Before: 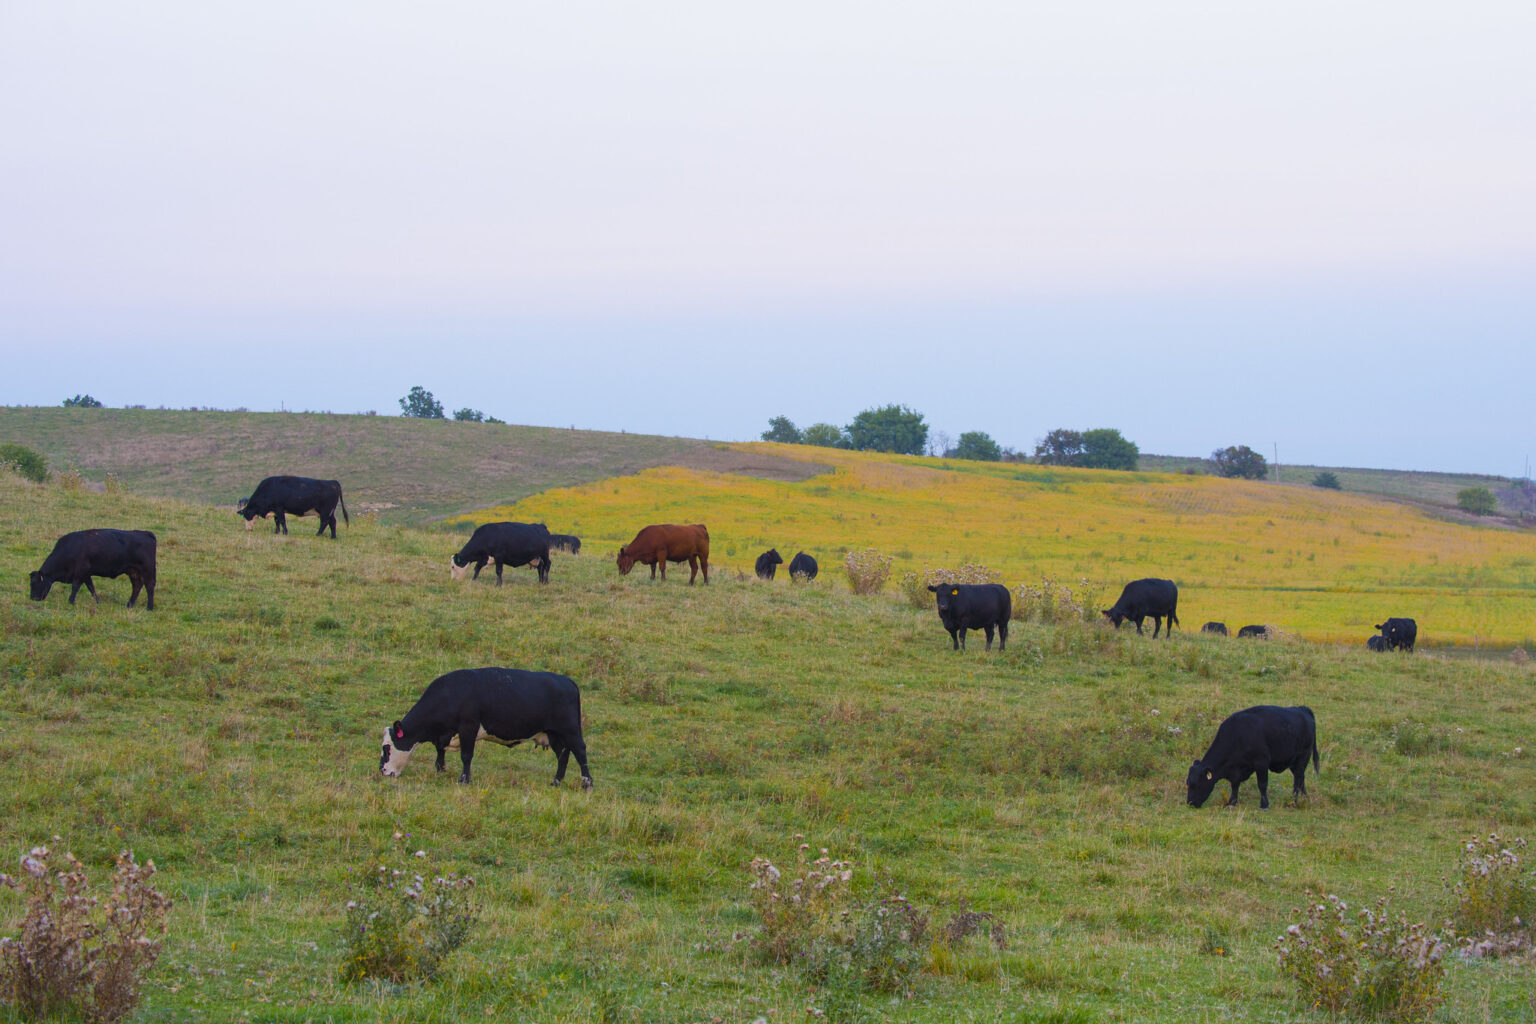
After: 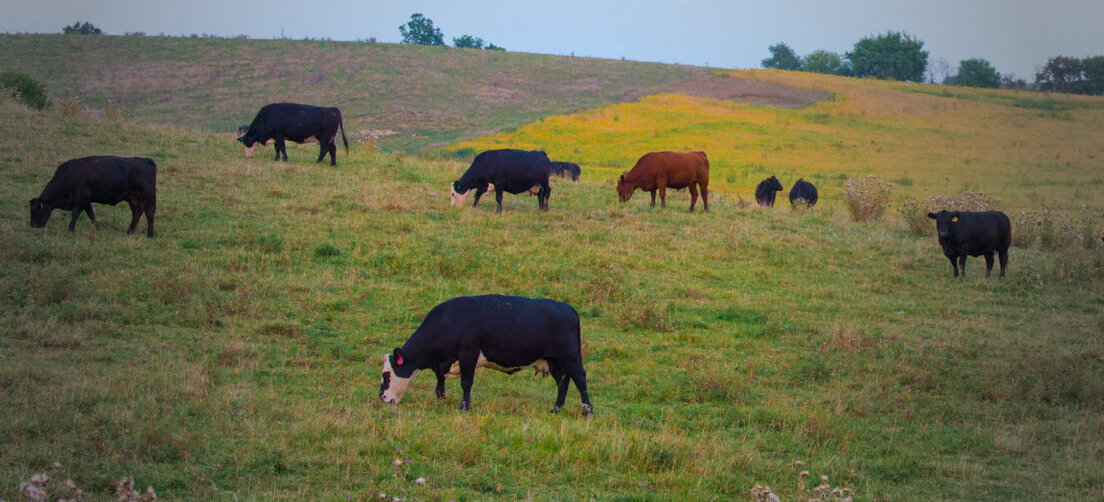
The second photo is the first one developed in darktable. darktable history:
crop: top 36.44%, right 28.069%, bottom 14.494%
vignetting: fall-off start 33.8%, fall-off radius 64.73%, width/height ratio 0.959, unbound false
velvia: on, module defaults
